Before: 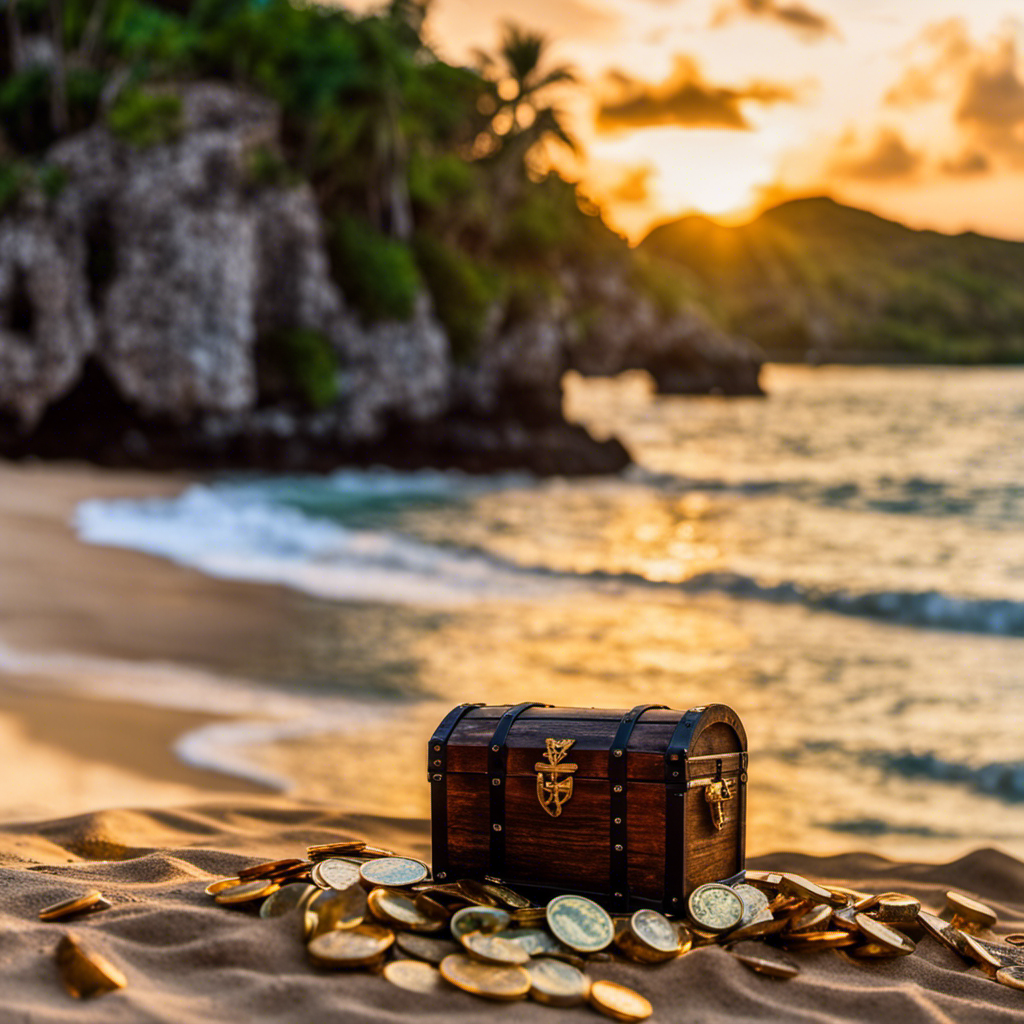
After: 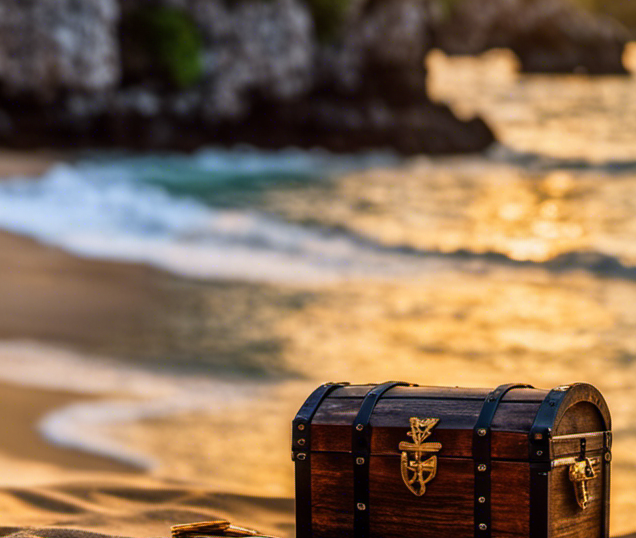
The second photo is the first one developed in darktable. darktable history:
crop: left 13.356%, top 31.406%, right 24.509%, bottom 15.959%
